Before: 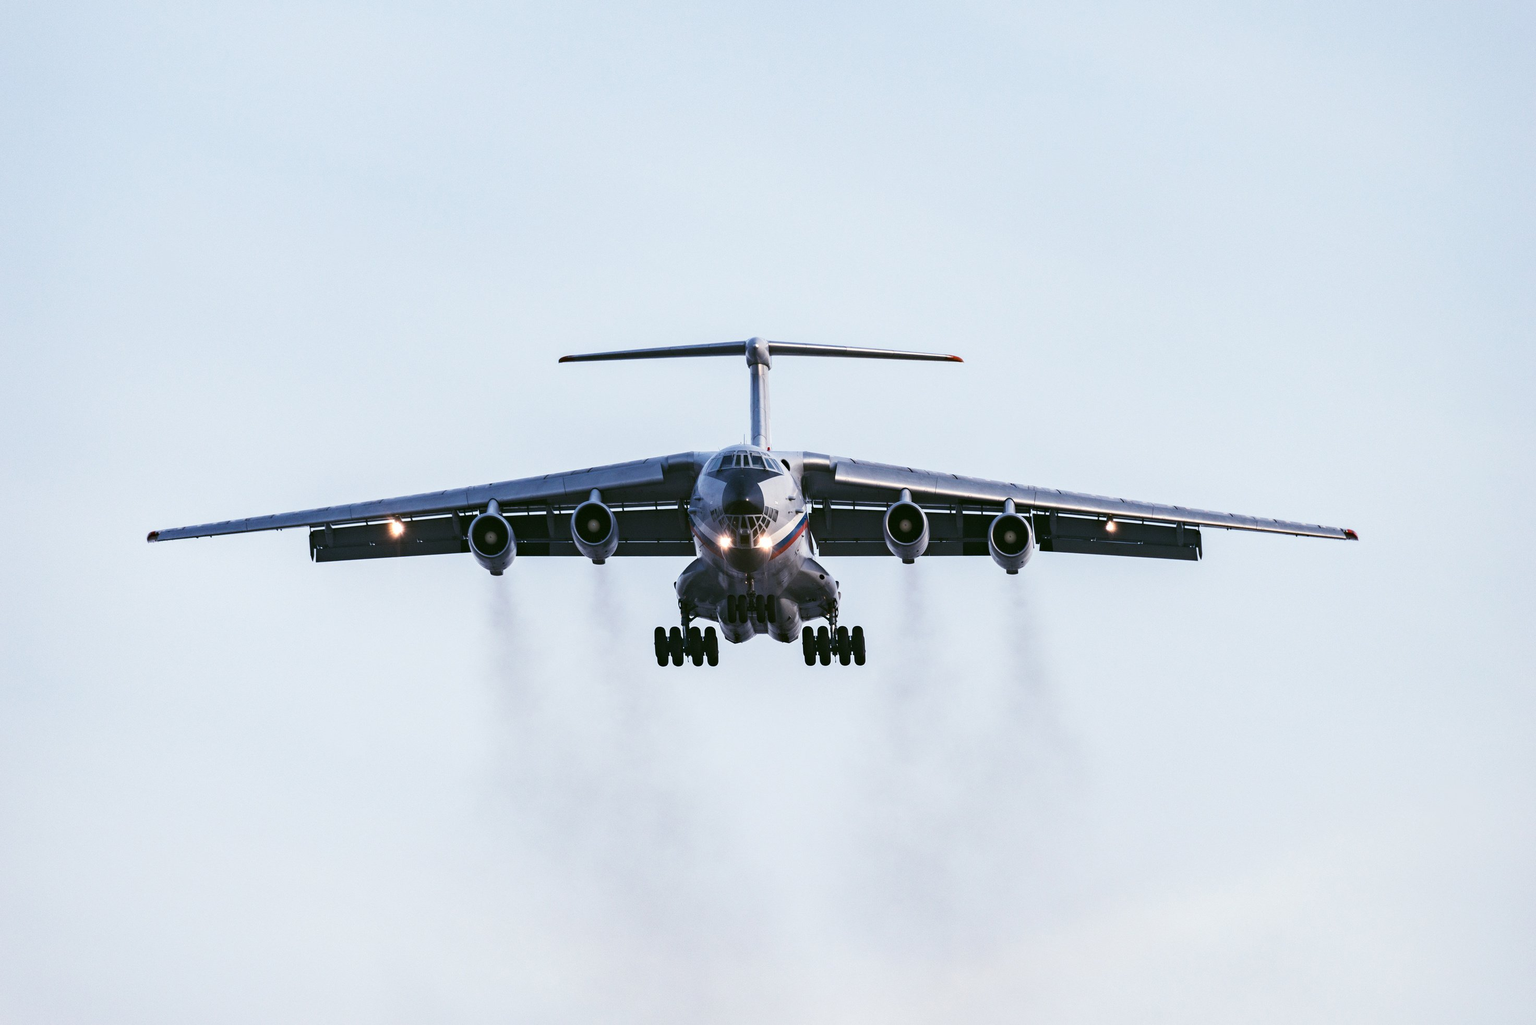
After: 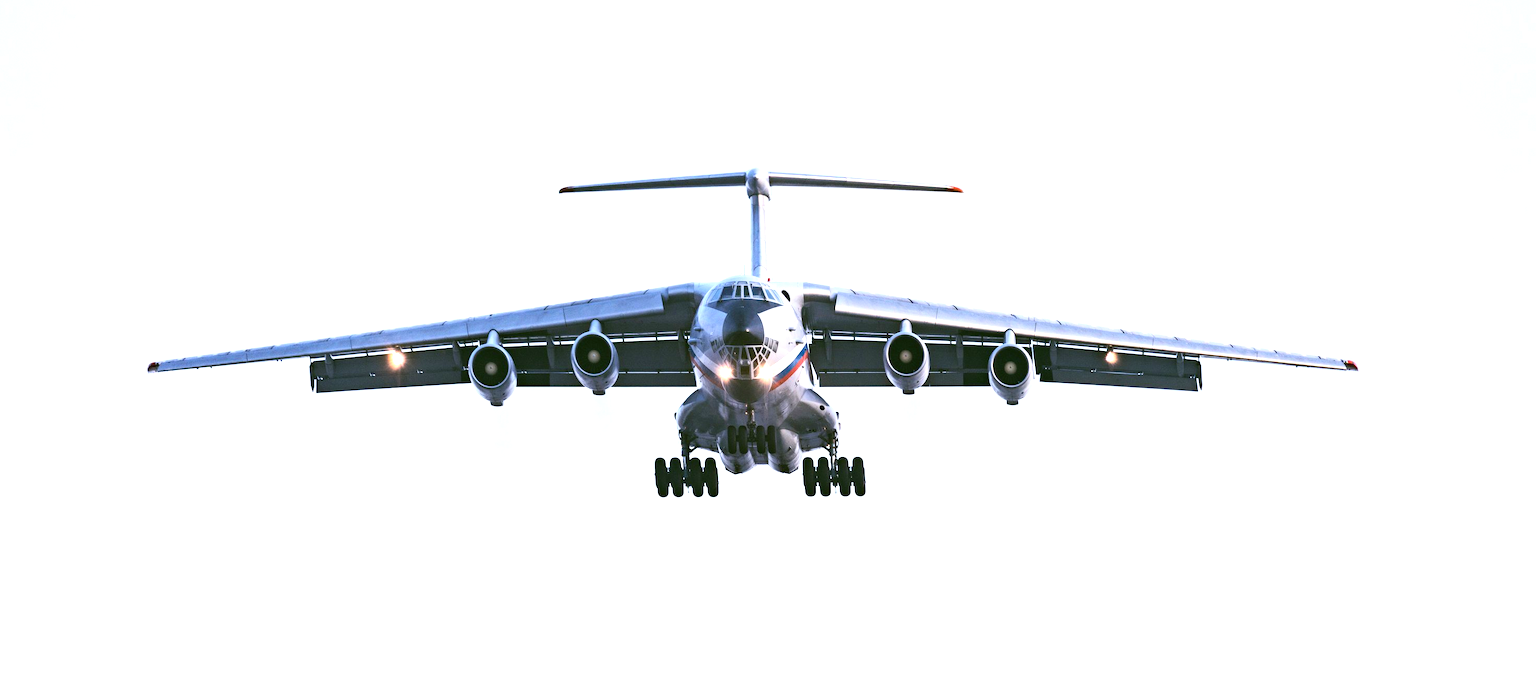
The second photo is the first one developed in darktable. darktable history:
crop: top 16.572%, bottom 16.682%
contrast brightness saturation: contrast 0.201, brightness 0.153, saturation 0.149
exposure: black level correction 0, exposure 0.95 EV, compensate highlight preservation false
